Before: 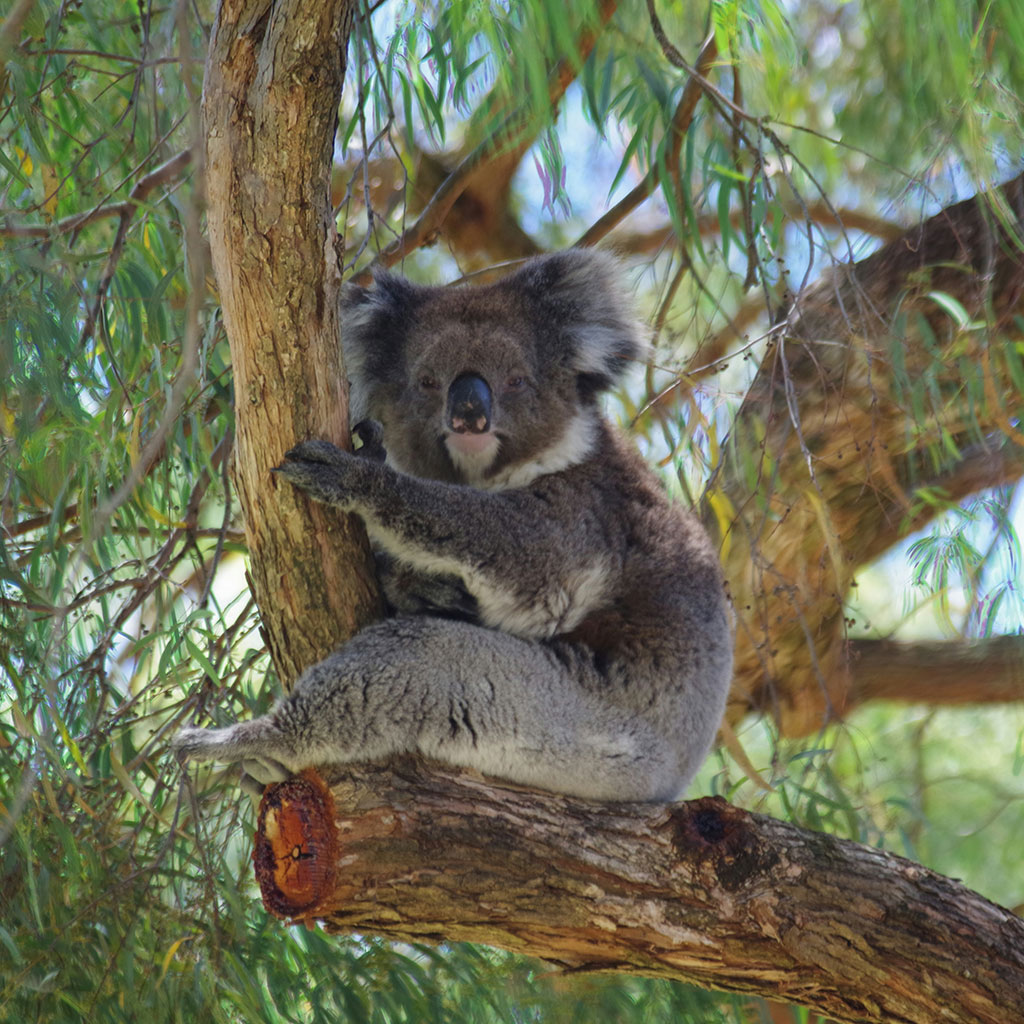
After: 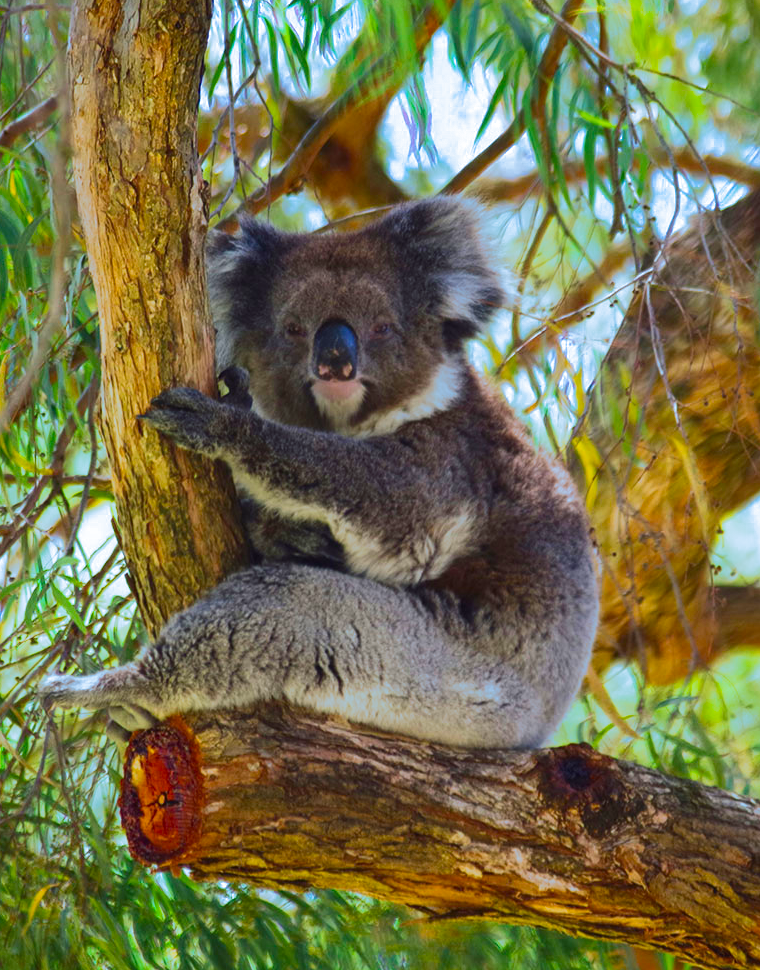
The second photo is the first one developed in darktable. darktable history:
crop and rotate: left 13.15%, top 5.251%, right 12.609%
split-toning: shadows › hue 351.18°, shadows › saturation 0.86, highlights › hue 218.82°, highlights › saturation 0.73, balance -19.167
contrast brightness saturation: contrast 0.23, brightness 0.1, saturation 0.29
color balance rgb: perceptual saturation grading › global saturation 25%, global vibrance 20%
